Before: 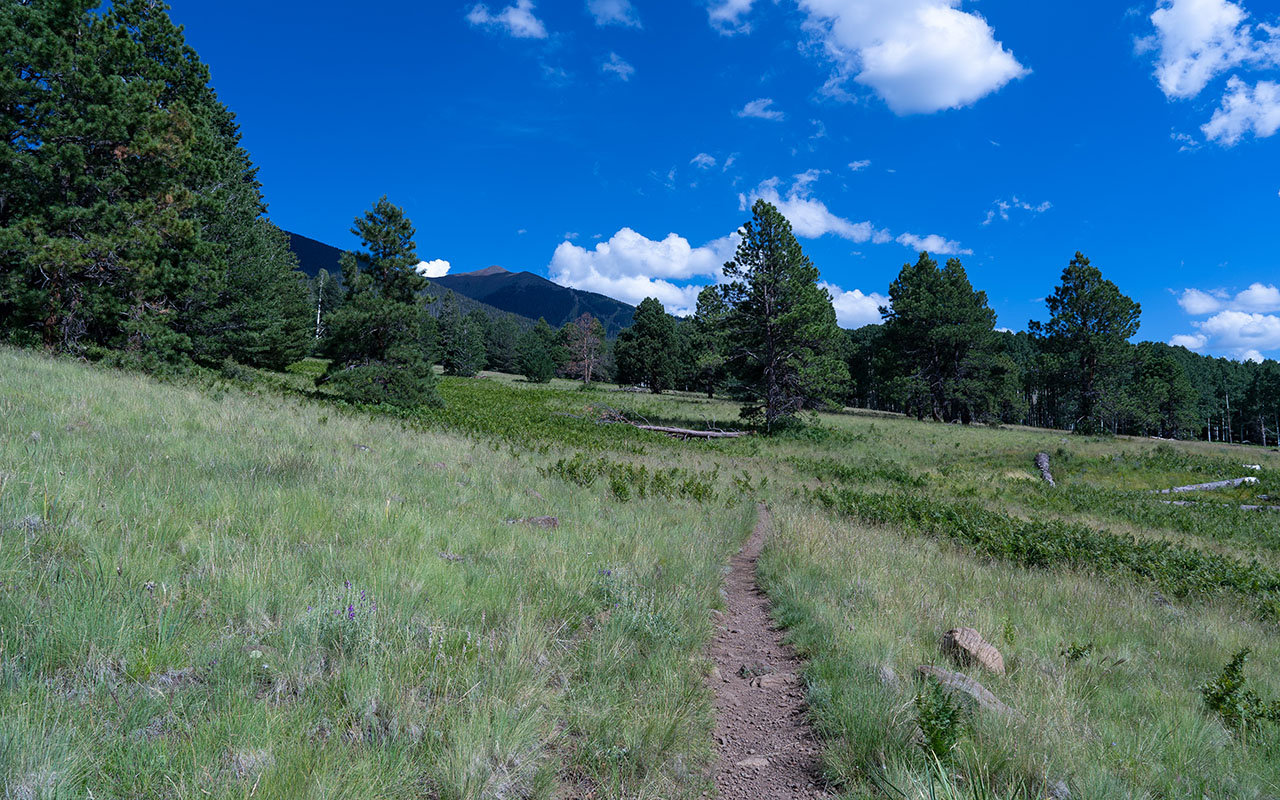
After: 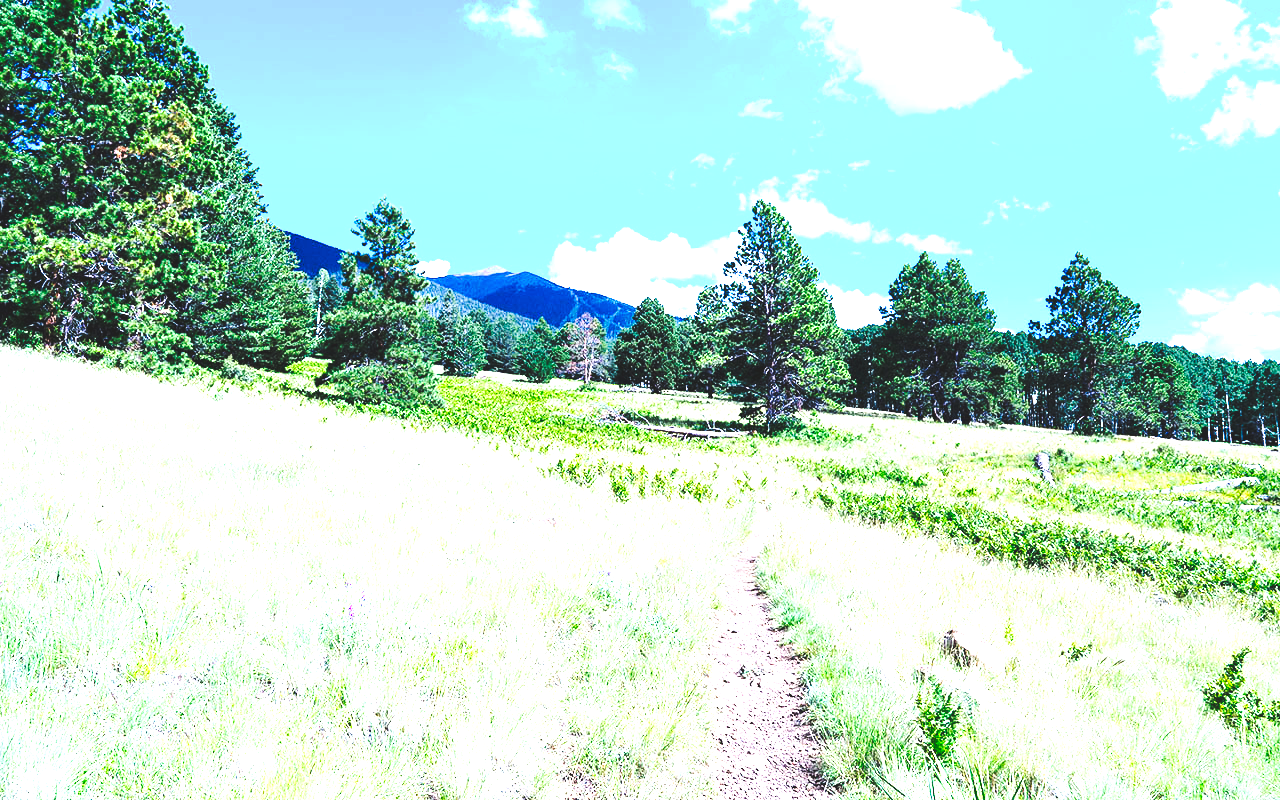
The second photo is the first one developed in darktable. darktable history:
exposure: black level correction 0, exposure 1.1 EV, compensate exposure bias true, compensate highlight preservation false
levels: levels [0, 0.352, 0.703]
tone curve: curves: ch0 [(0, 0) (0.003, 0.079) (0.011, 0.083) (0.025, 0.088) (0.044, 0.095) (0.069, 0.106) (0.1, 0.115) (0.136, 0.127) (0.177, 0.152) (0.224, 0.198) (0.277, 0.263) (0.335, 0.371) (0.399, 0.483) (0.468, 0.582) (0.543, 0.664) (0.623, 0.726) (0.709, 0.793) (0.801, 0.842) (0.898, 0.896) (1, 1)], preserve colors none
